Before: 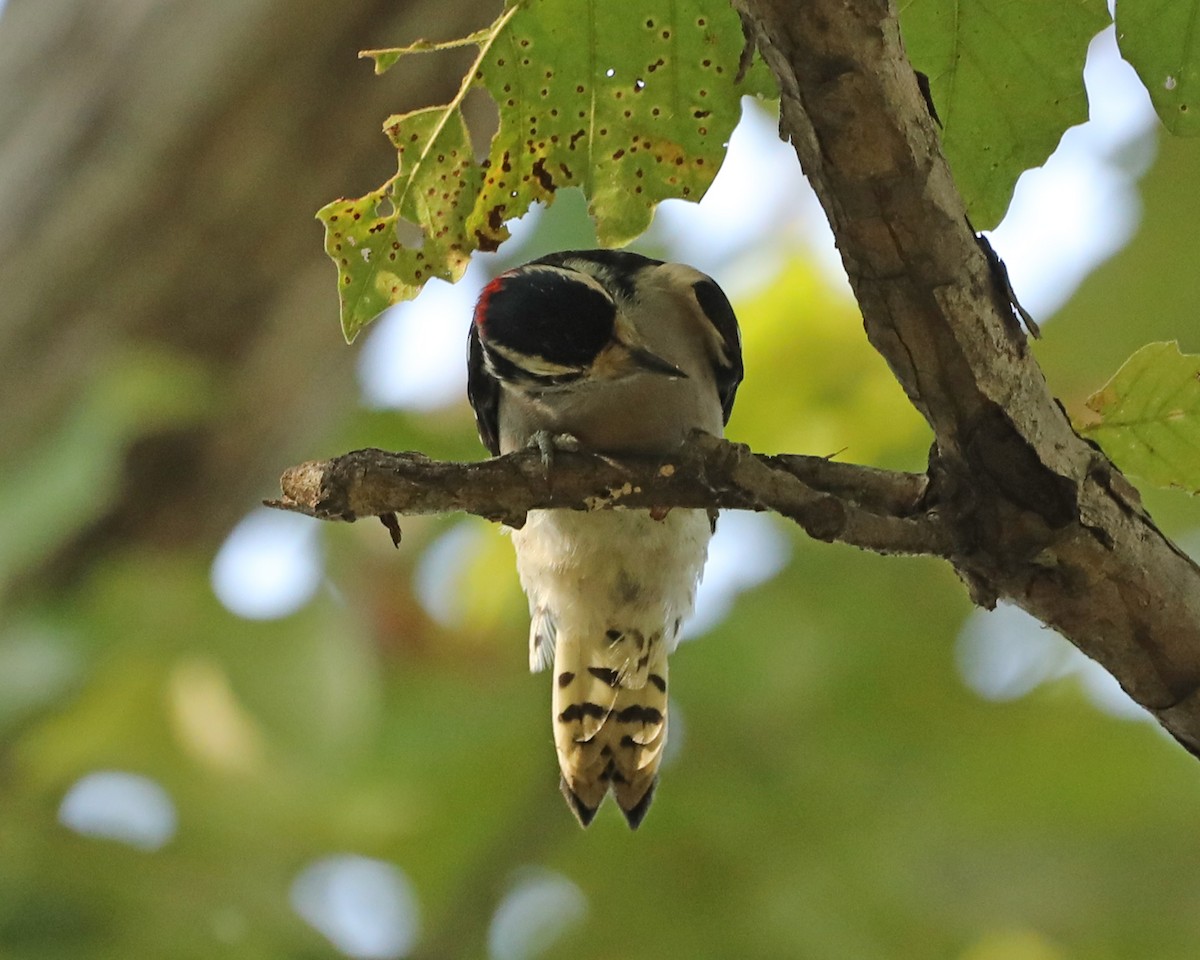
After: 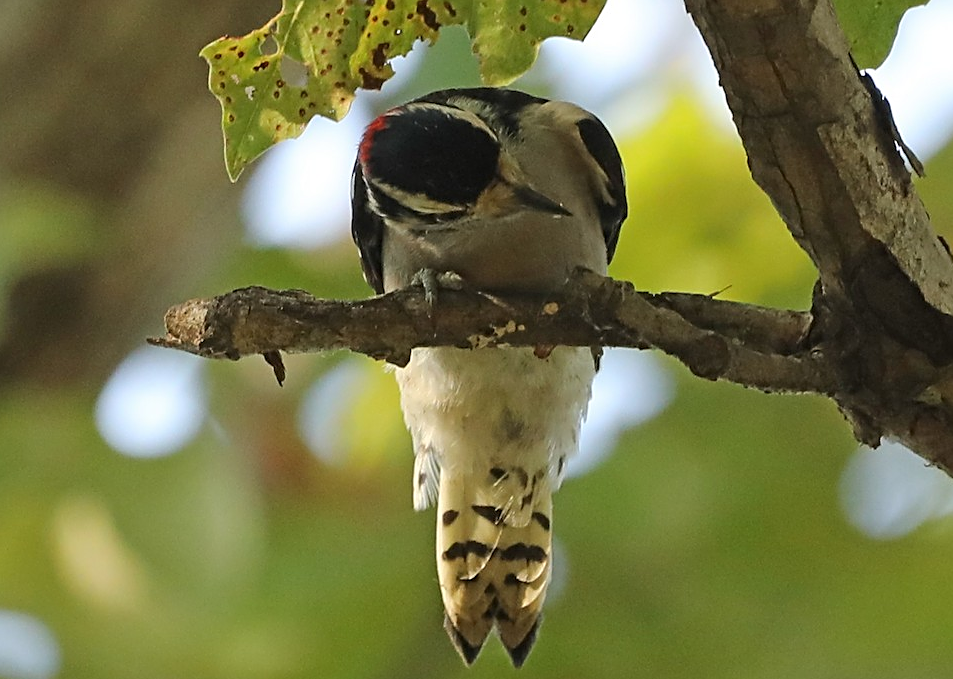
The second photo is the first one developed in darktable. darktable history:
rotate and perspective: automatic cropping off
crop: left 9.712%, top 16.928%, right 10.845%, bottom 12.332%
sharpen: on, module defaults
